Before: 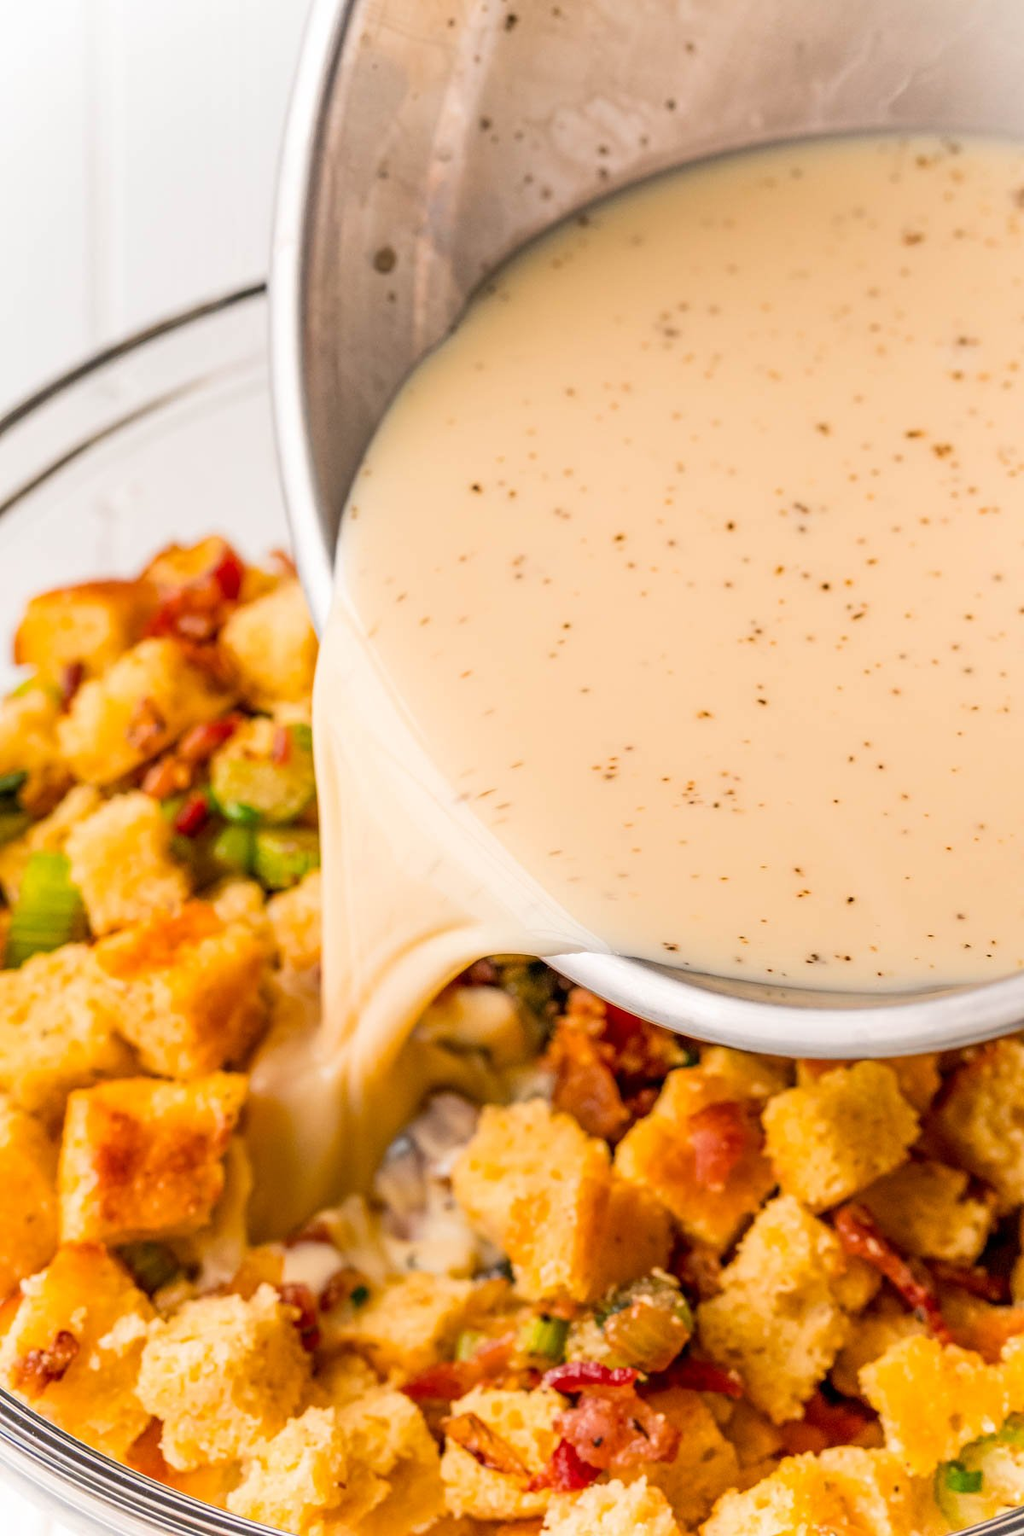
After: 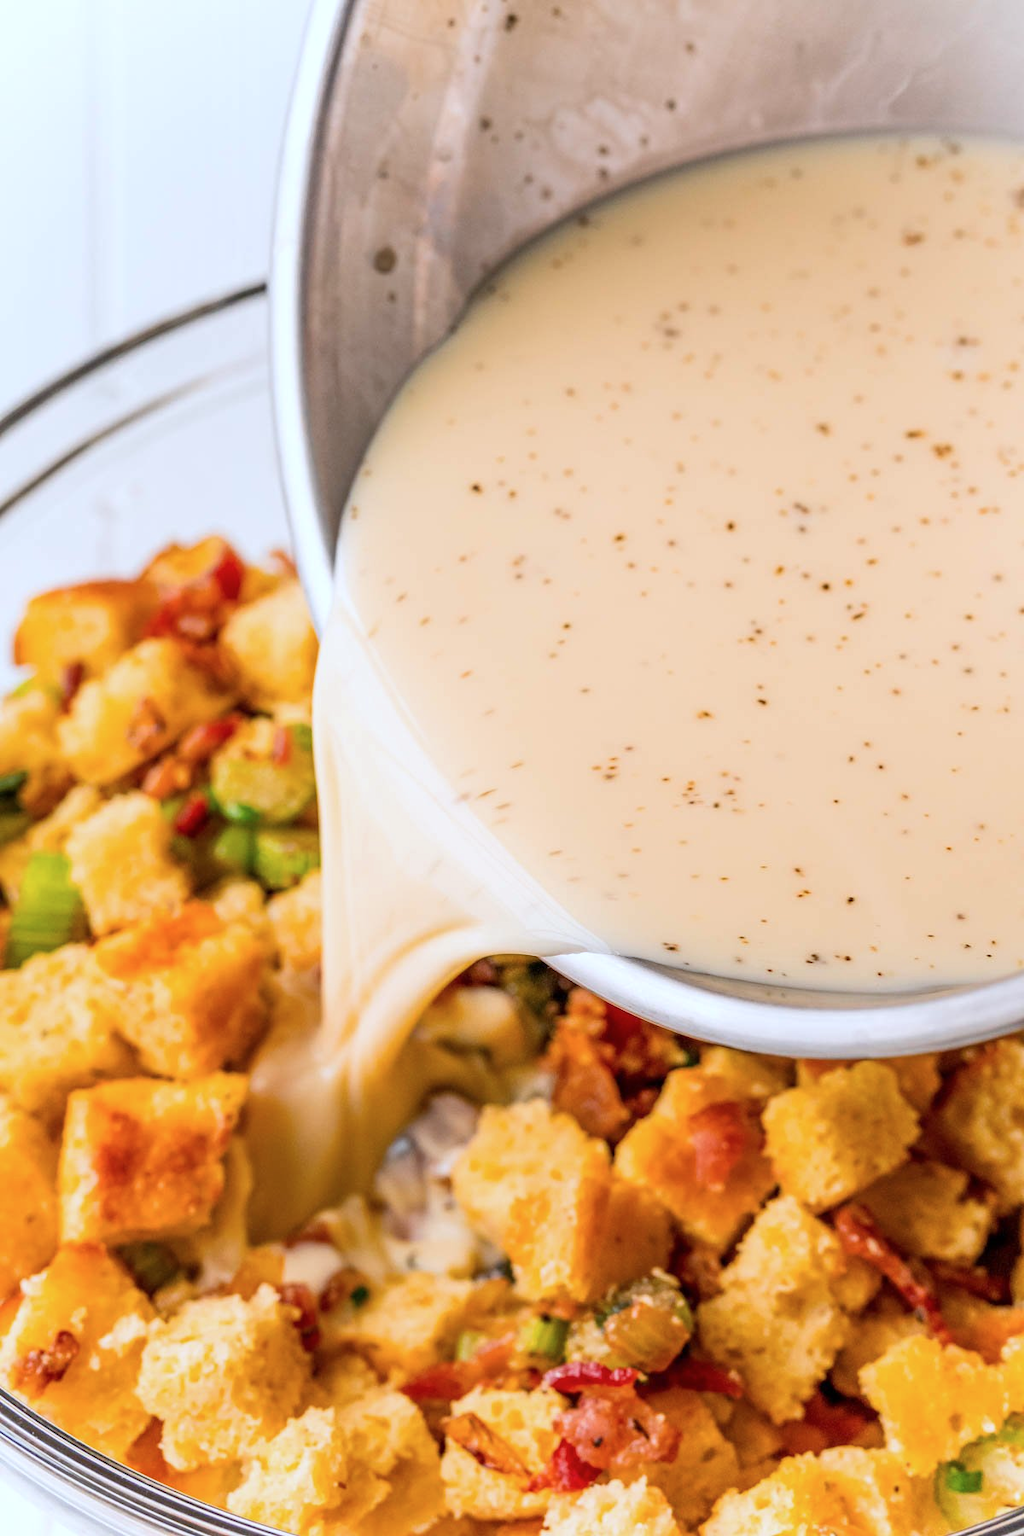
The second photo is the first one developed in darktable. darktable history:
color calibration: x 0.37, y 0.382, temperature 4315.4 K
